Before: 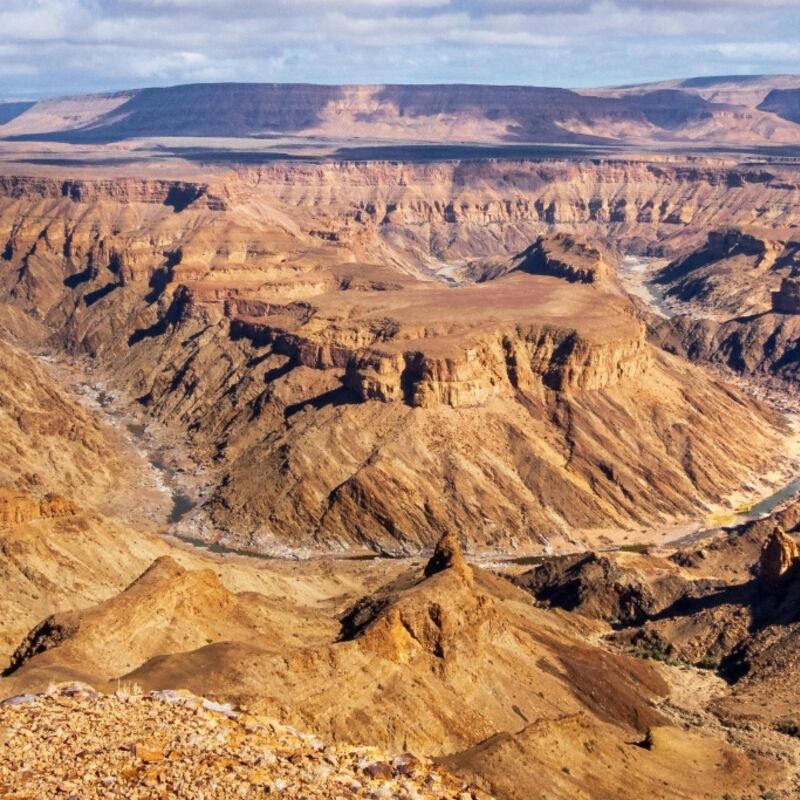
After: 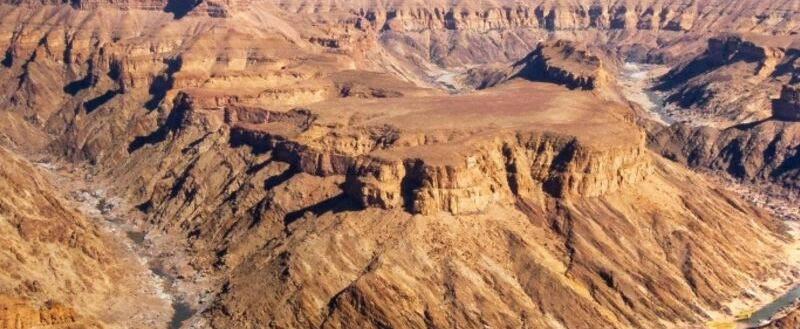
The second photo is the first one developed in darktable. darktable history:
crop and rotate: top 24.232%, bottom 34.607%
